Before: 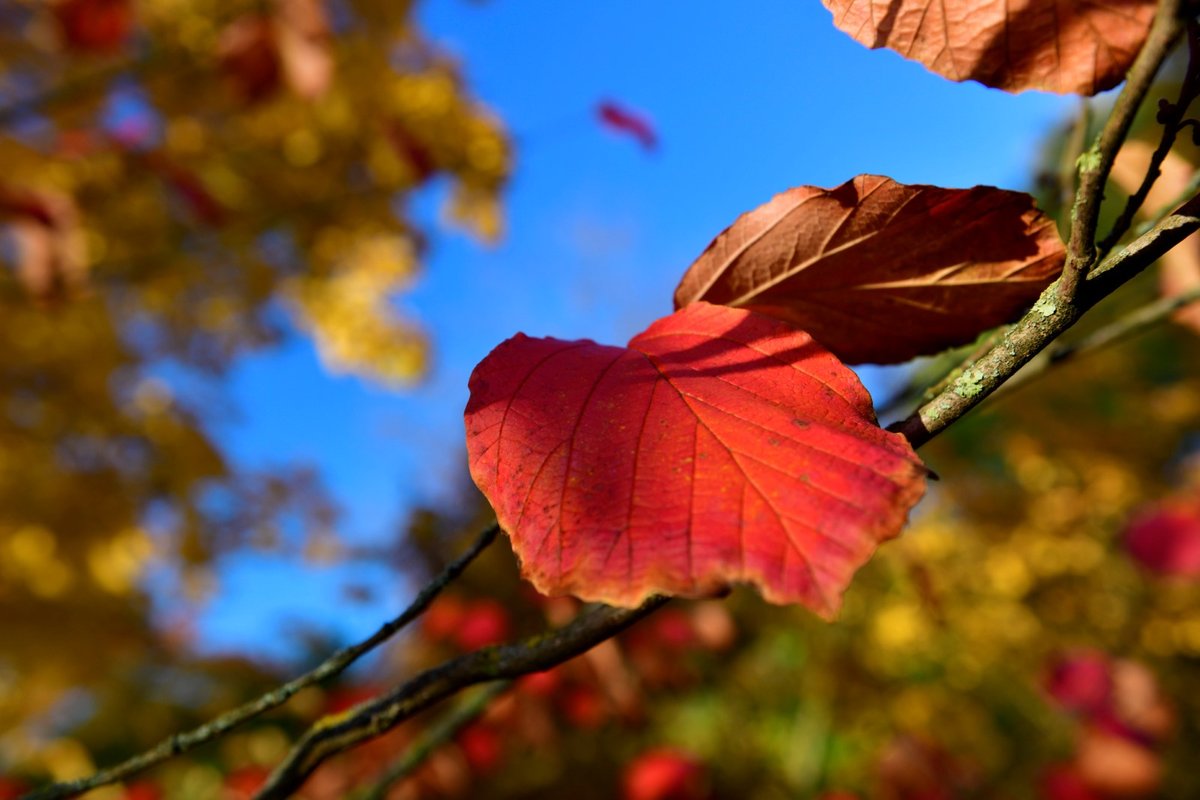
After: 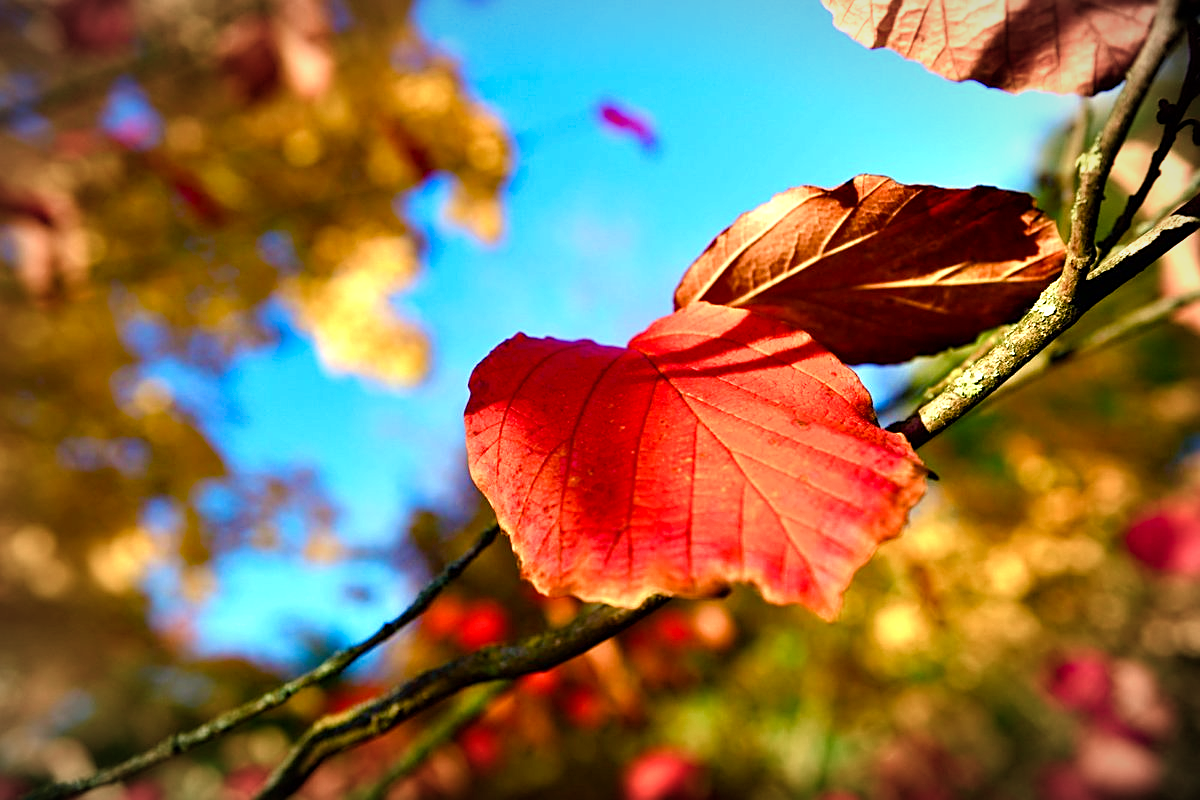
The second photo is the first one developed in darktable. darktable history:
velvia: on, module defaults
sharpen: on, module defaults
color balance rgb: shadows lift › chroma 1.027%, shadows lift › hue 214.97°, power › hue 74.93°, highlights gain › chroma 8.124%, highlights gain › hue 82.12°, linear chroma grading › global chroma 25.579%, perceptual saturation grading › global saturation 20%, perceptual saturation grading › highlights -50.197%, perceptual saturation grading › shadows 30.718%
tone equalizer: -8 EV -0.456 EV, -7 EV -0.403 EV, -6 EV -0.357 EV, -5 EV -0.244 EV, -3 EV 0.208 EV, -2 EV 0.34 EV, -1 EV 0.365 EV, +0 EV 0.391 EV
exposure: black level correction 0, exposure 0.692 EV, compensate highlight preservation false
vignetting: fall-off start 81.33%, fall-off radius 61.62%, automatic ratio true, width/height ratio 1.418, unbound false
